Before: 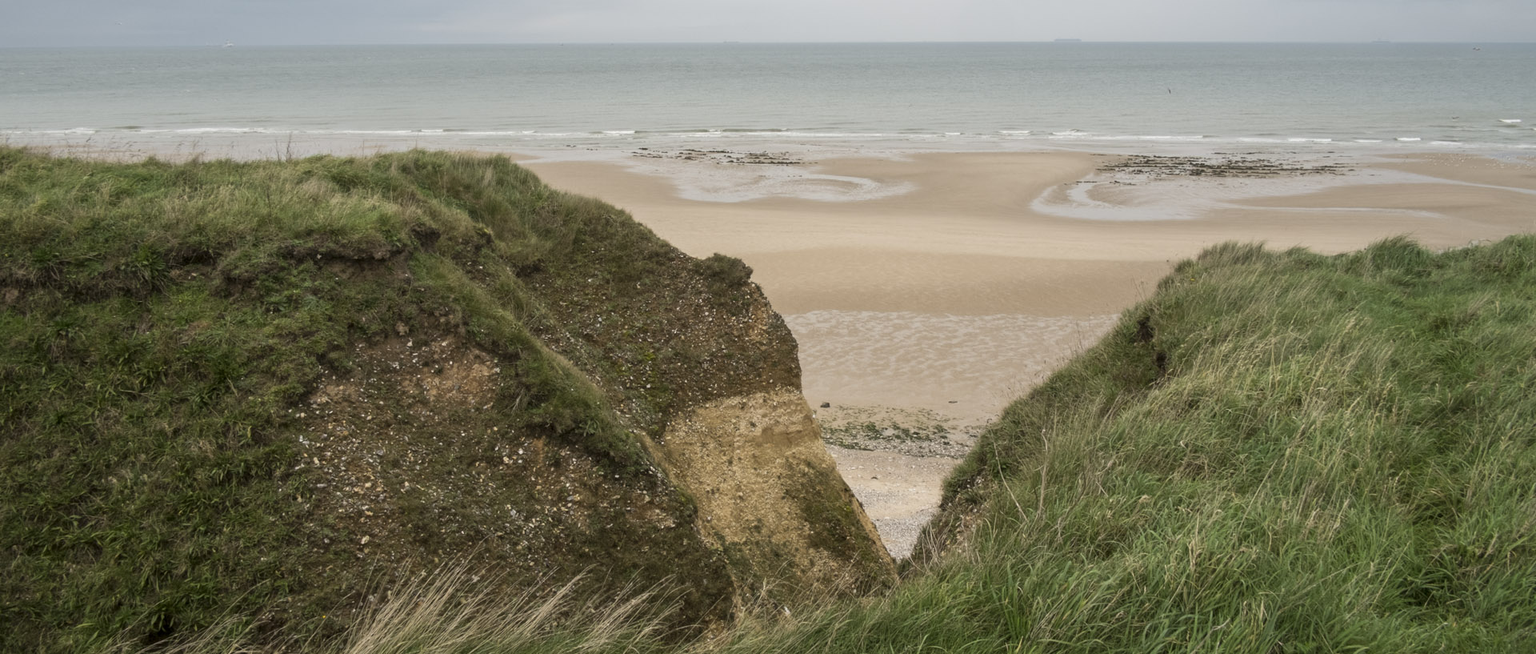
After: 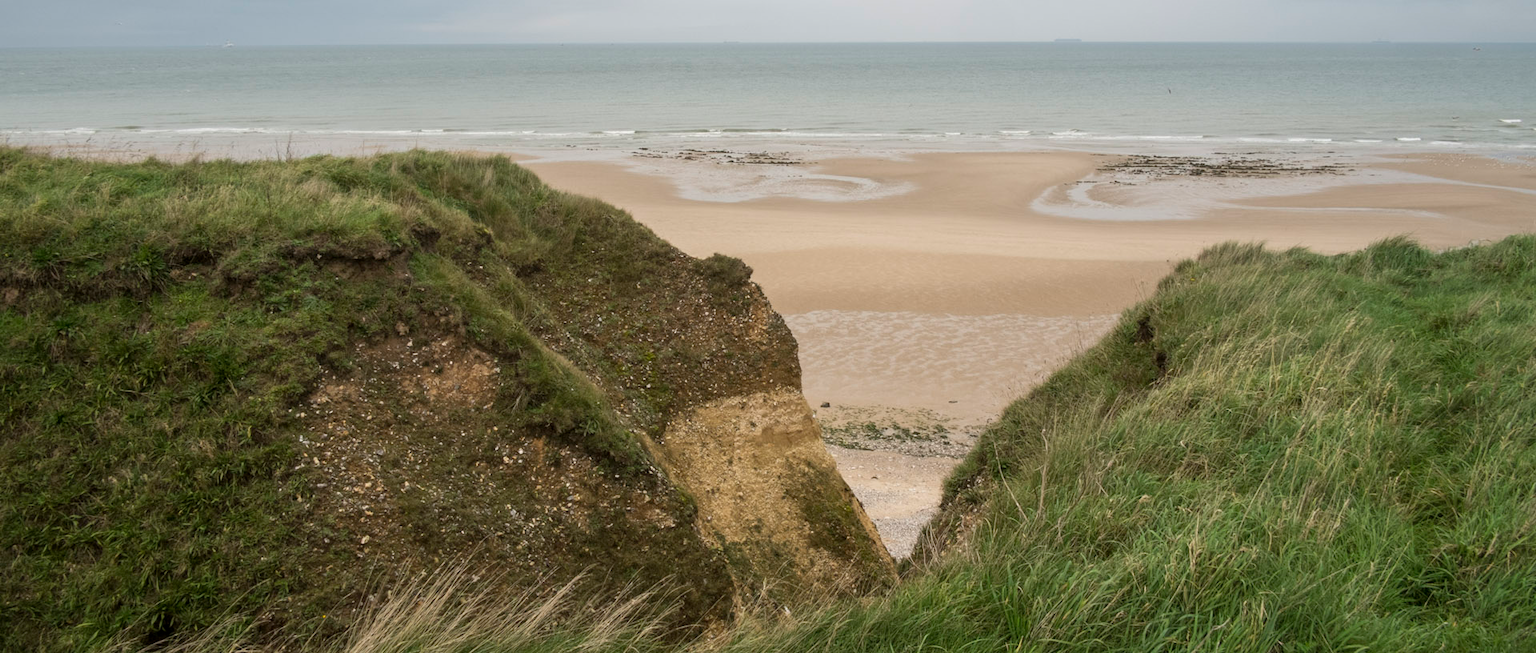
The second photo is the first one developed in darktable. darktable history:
contrast brightness saturation: saturation 0.099
